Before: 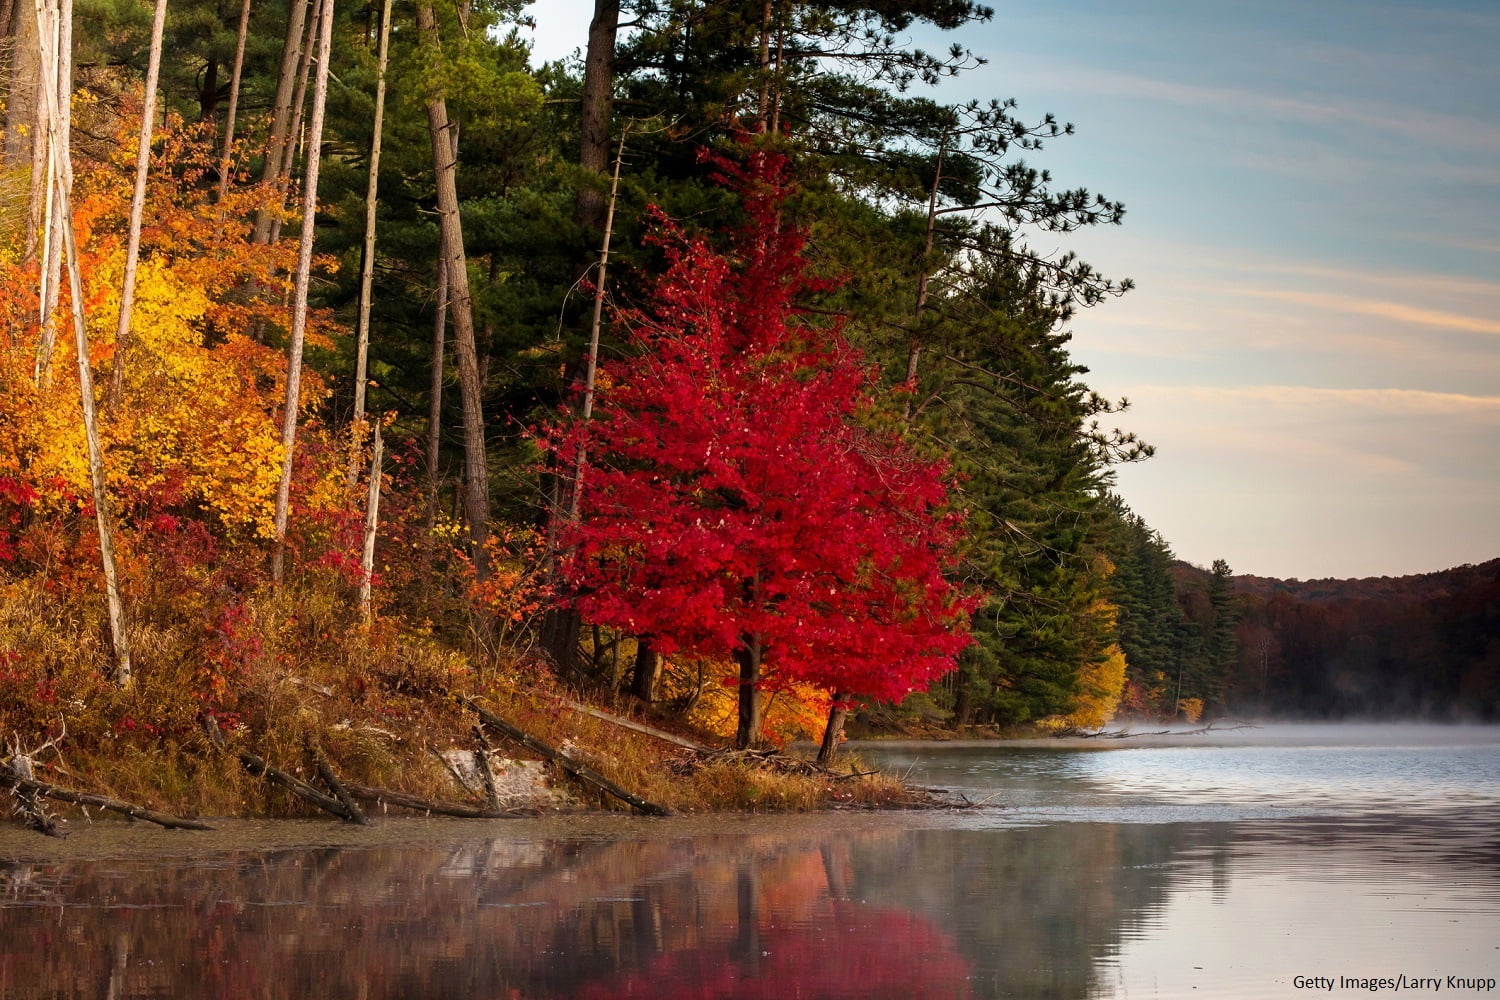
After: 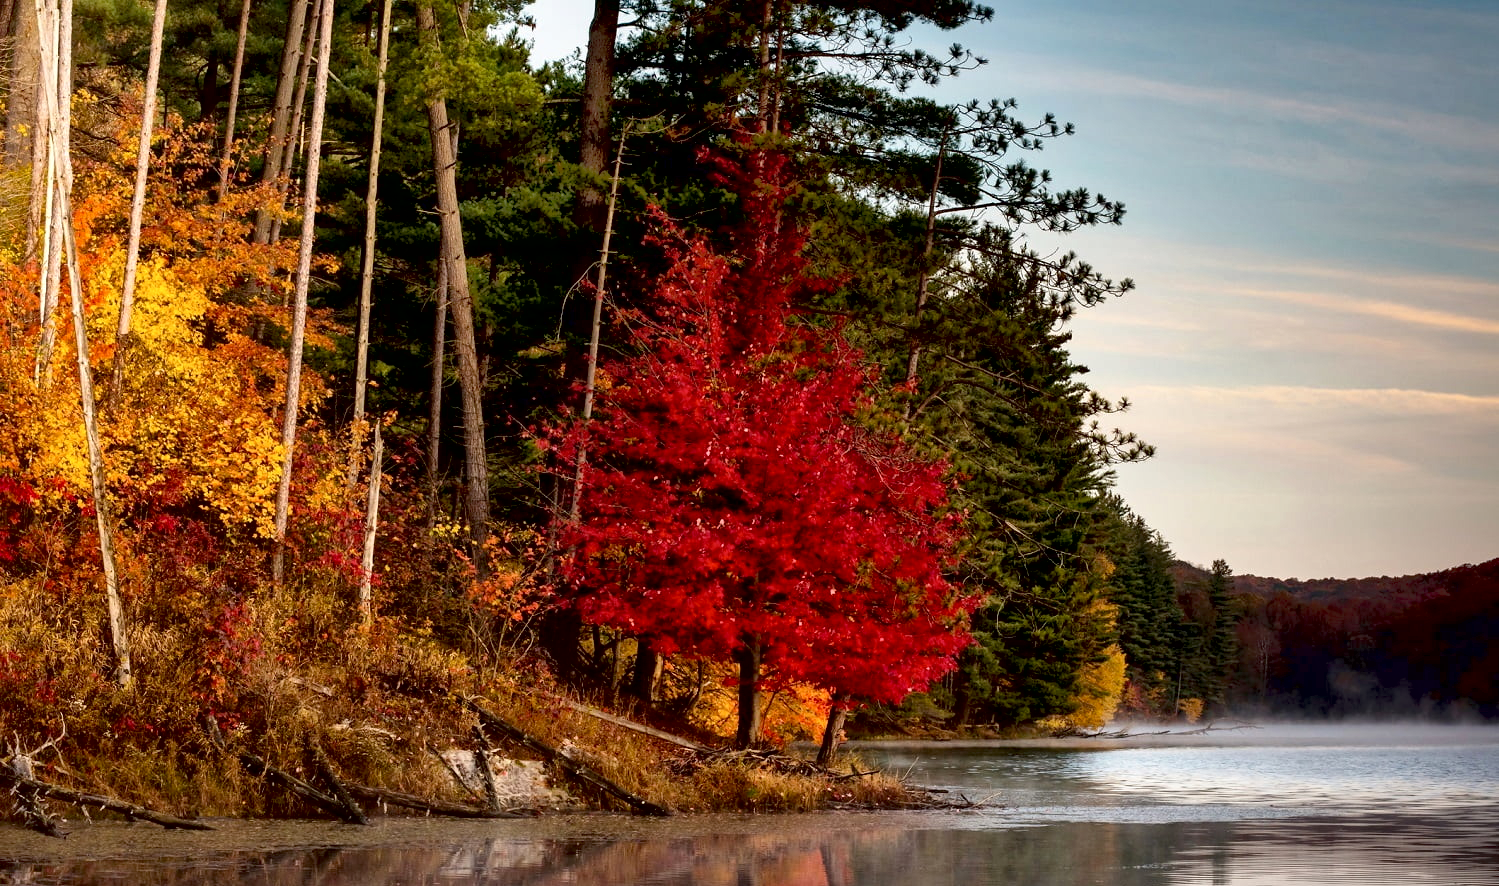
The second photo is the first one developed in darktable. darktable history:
exposure: black level correction 0.011, compensate highlight preservation false
crop and rotate: top 0%, bottom 11.353%
local contrast: mode bilateral grid, contrast 25, coarseness 59, detail 151%, midtone range 0.2
shadows and highlights: shadows 62.12, white point adjustment 0.432, highlights -33.59, compress 83.87%
